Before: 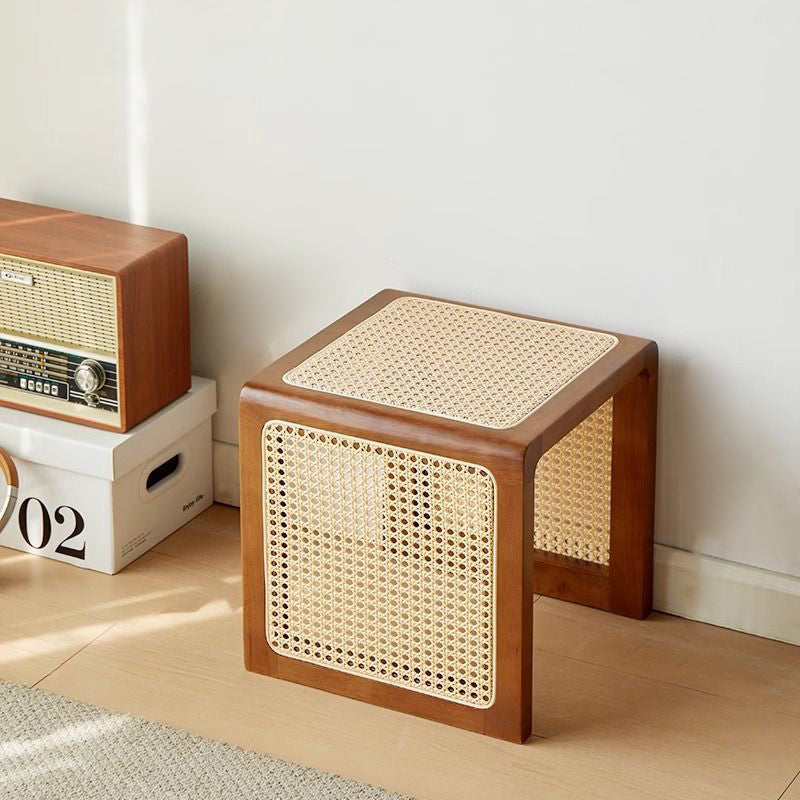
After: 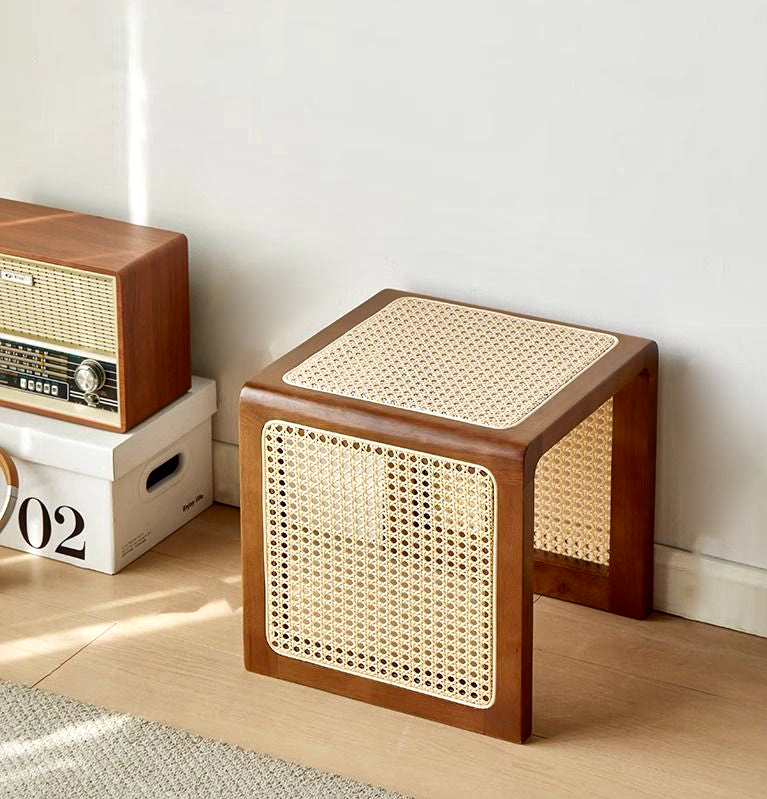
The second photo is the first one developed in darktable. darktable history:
local contrast: mode bilateral grid, contrast 20, coarseness 50, detail 178%, midtone range 0.2
crop: right 4.028%, bottom 0.033%
